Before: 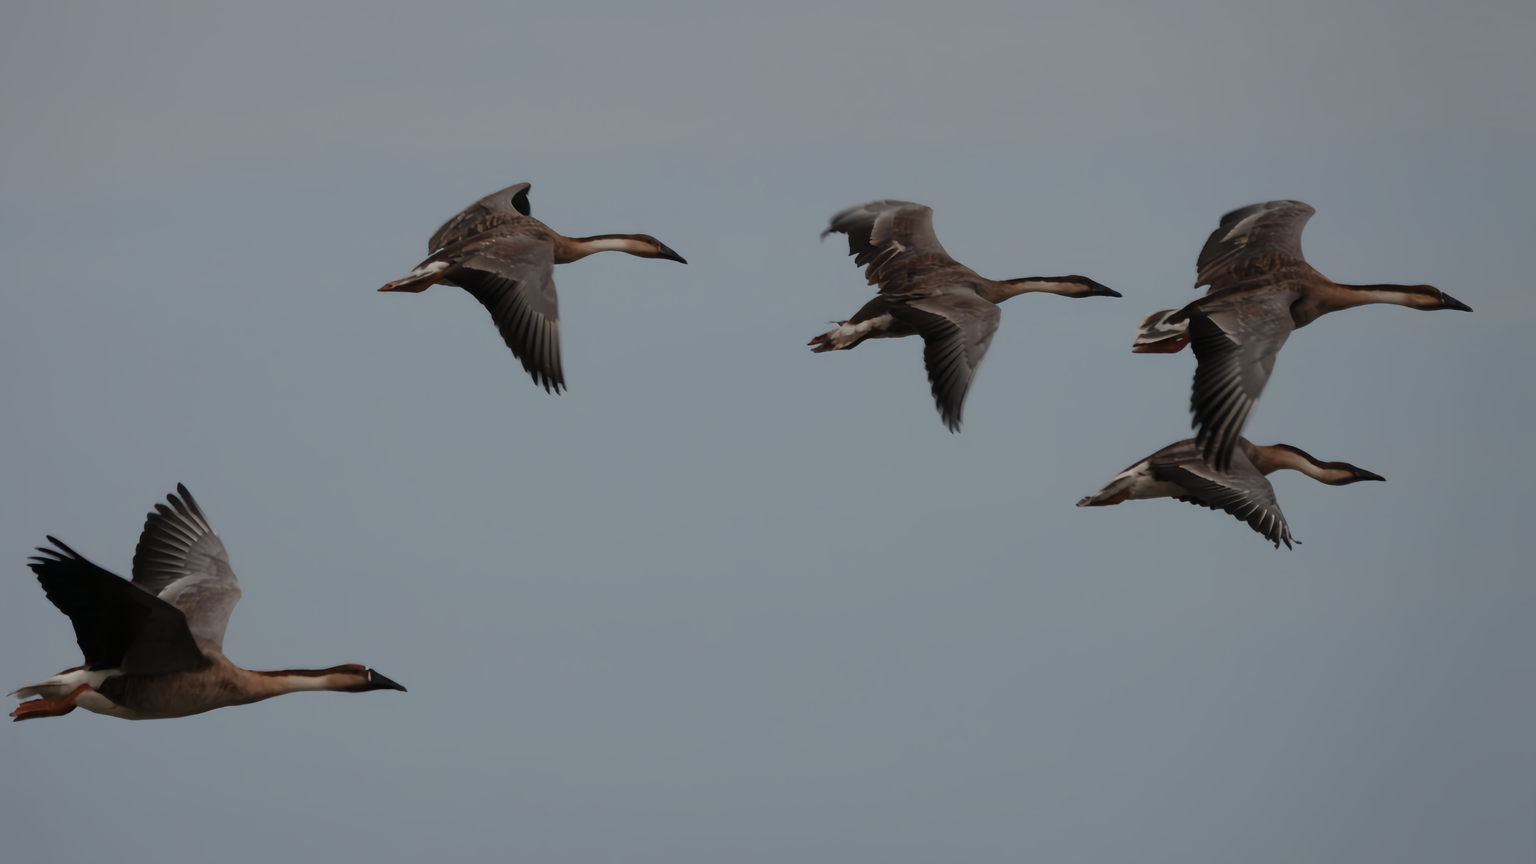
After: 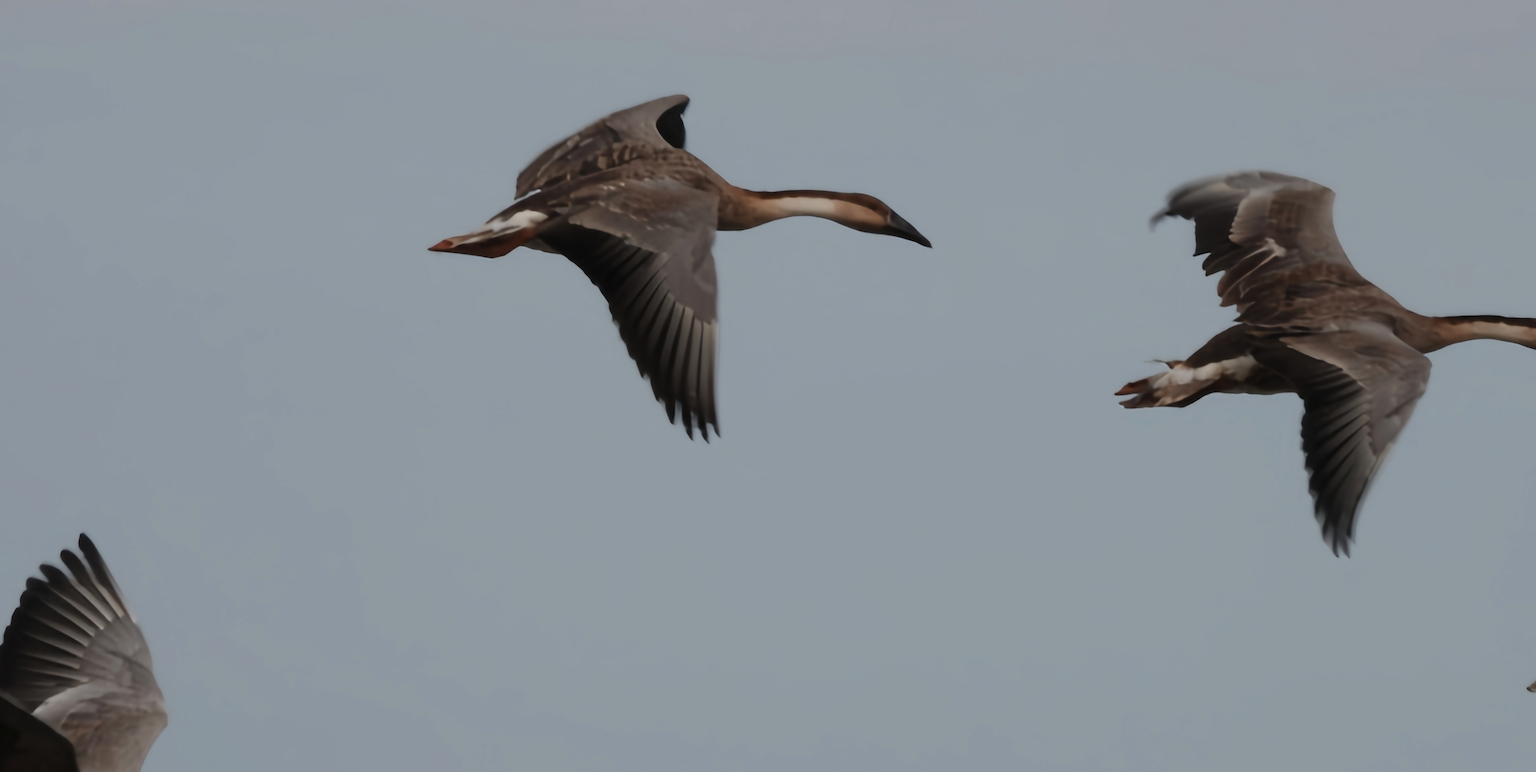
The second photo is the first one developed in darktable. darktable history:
exposure: exposure 0.271 EV, compensate highlight preservation false
crop and rotate: angle -4.73°, left 2.249%, top 6.737%, right 27.147%, bottom 30.149%
